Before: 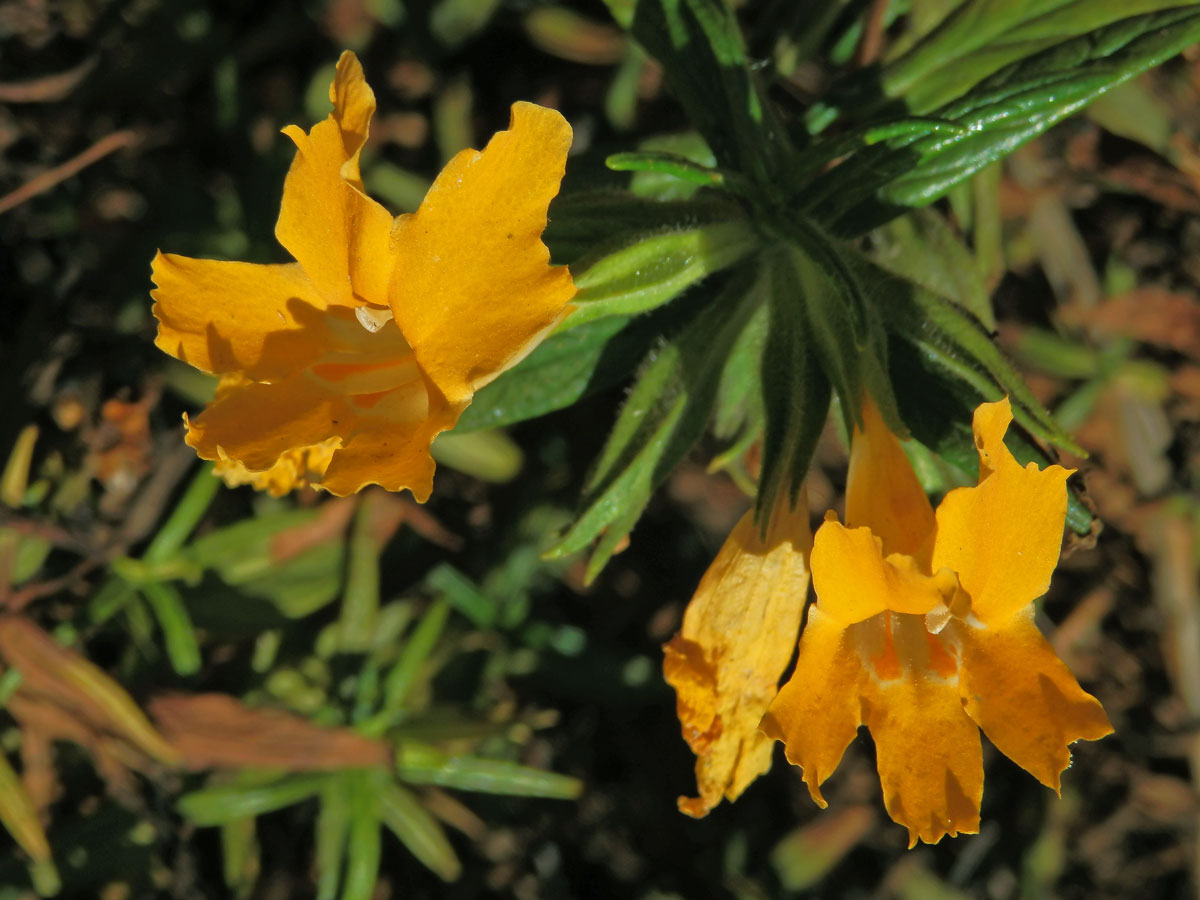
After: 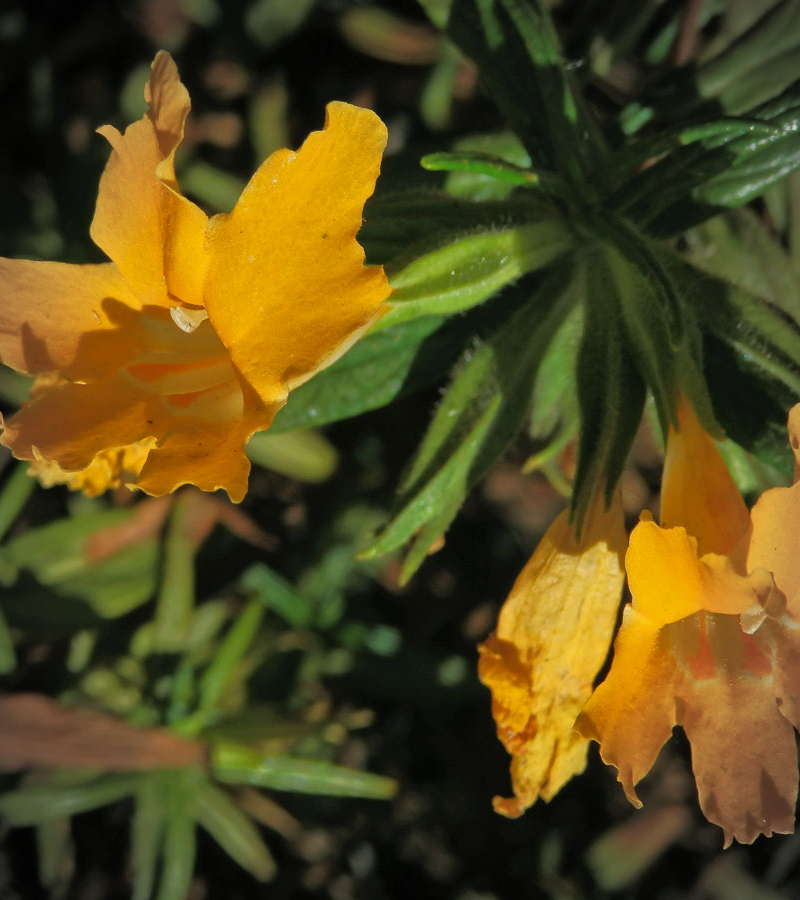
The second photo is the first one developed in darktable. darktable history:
crop: left 15.429%, right 17.872%
vignetting: automatic ratio true
